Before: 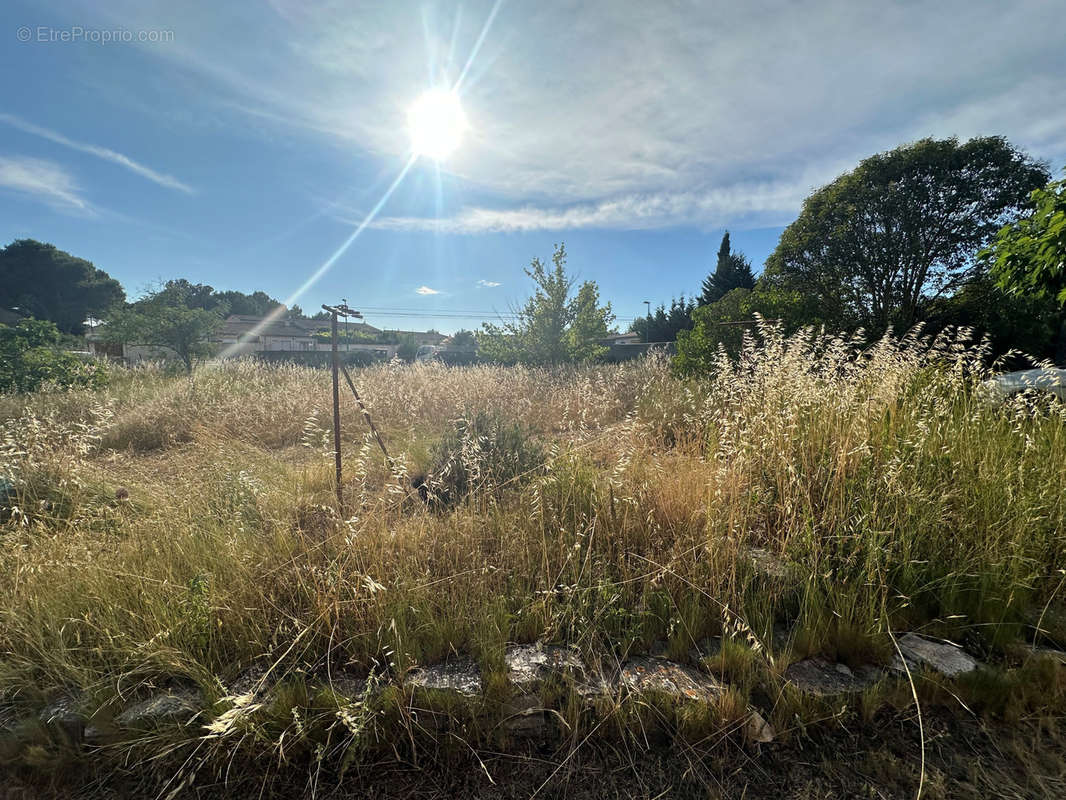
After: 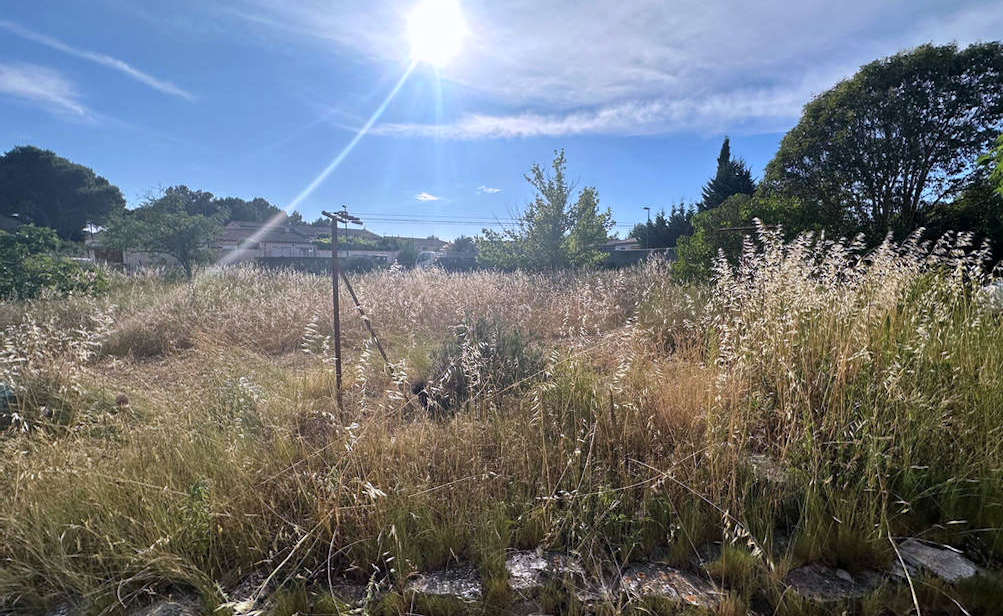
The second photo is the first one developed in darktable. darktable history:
color calibration: illuminant custom, x 0.364, y 0.384, temperature 4520.68 K
crop and rotate: angle 0.067°, top 11.801%, right 5.673%, bottom 11.014%
